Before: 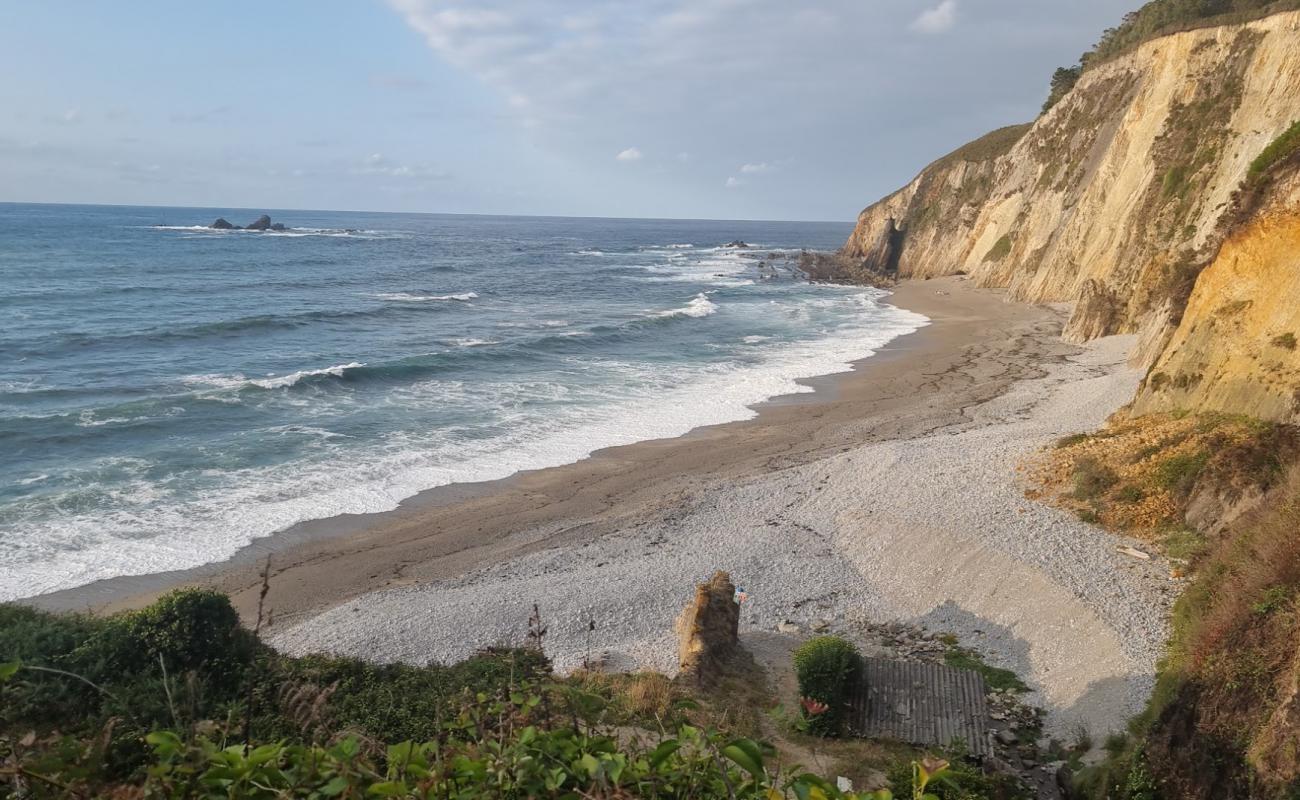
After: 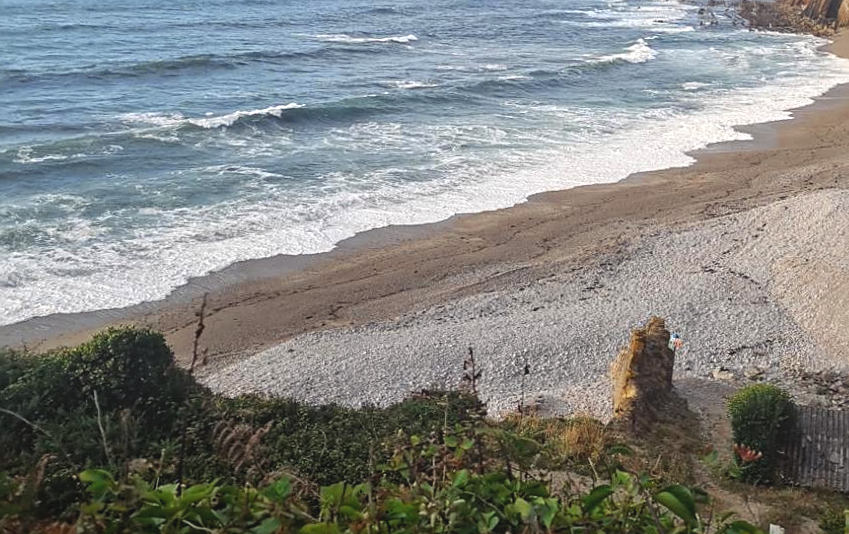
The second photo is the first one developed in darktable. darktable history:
local contrast: highlights 45%, shadows 3%, detail 98%
sharpen: on, module defaults
color balance rgb: shadows lift › chroma 2.987%, shadows lift › hue 281.14°, perceptual saturation grading › global saturation 29.351%
crop and rotate: angle -0.843°, left 3.732%, top 31.547%, right 29.332%
tone equalizer: -8 EV -0.454 EV, -7 EV -0.355 EV, -6 EV -0.364 EV, -5 EV -0.203 EV, -3 EV 0.206 EV, -2 EV 0.329 EV, -1 EV 0.381 EV, +0 EV 0.43 EV, edges refinement/feathering 500, mask exposure compensation -1.57 EV, preserve details no
color zones: curves: ch0 [(0, 0.5) (0.125, 0.4) (0.25, 0.5) (0.375, 0.4) (0.5, 0.4) (0.625, 0.6) (0.75, 0.6) (0.875, 0.5)]; ch1 [(0, 0.4) (0.125, 0.5) (0.25, 0.4) (0.375, 0.4) (0.5, 0.4) (0.625, 0.4) (0.75, 0.5) (0.875, 0.4)]; ch2 [(0, 0.6) (0.125, 0.5) (0.25, 0.5) (0.375, 0.6) (0.5, 0.6) (0.625, 0.5) (0.75, 0.5) (0.875, 0.5)]
contrast equalizer: octaves 7, y [[0.5, 0.486, 0.447, 0.446, 0.489, 0.5], [0.5 ×6], [0.5 ×6], [0 ×6], [0 ×6]], mix -0.295
contrast brightness saturation: saturation -0.062
